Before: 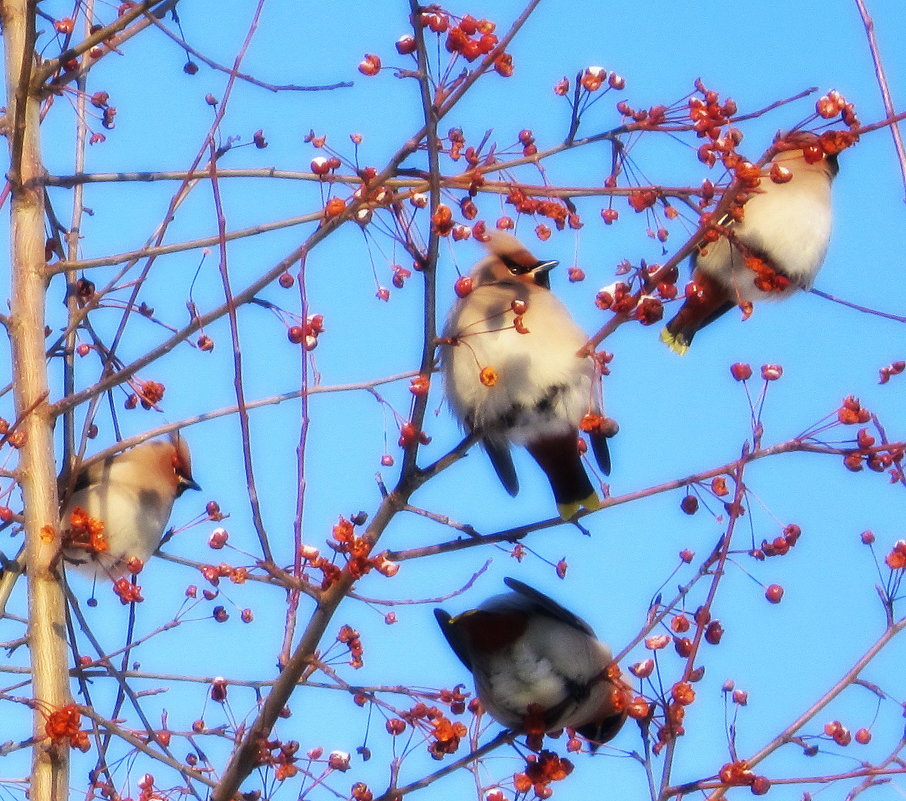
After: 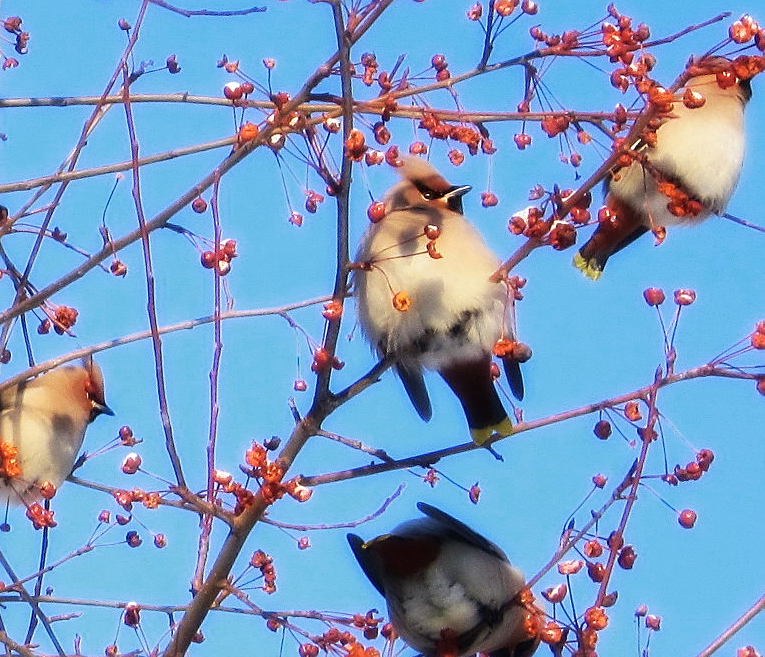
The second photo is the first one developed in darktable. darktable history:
crop and rotate: left 9.625%, top 9.501%, right 5.903%, bottom 8.463%
color zones: curves: ch0 [(0.25, 0.5) (0.347, 0.092) (0.75, 0.5)]; ch1 [(0.25, 0.5) (0.33, 0.51) (0.75, 0.5)]
sharpen: on, module defaults
